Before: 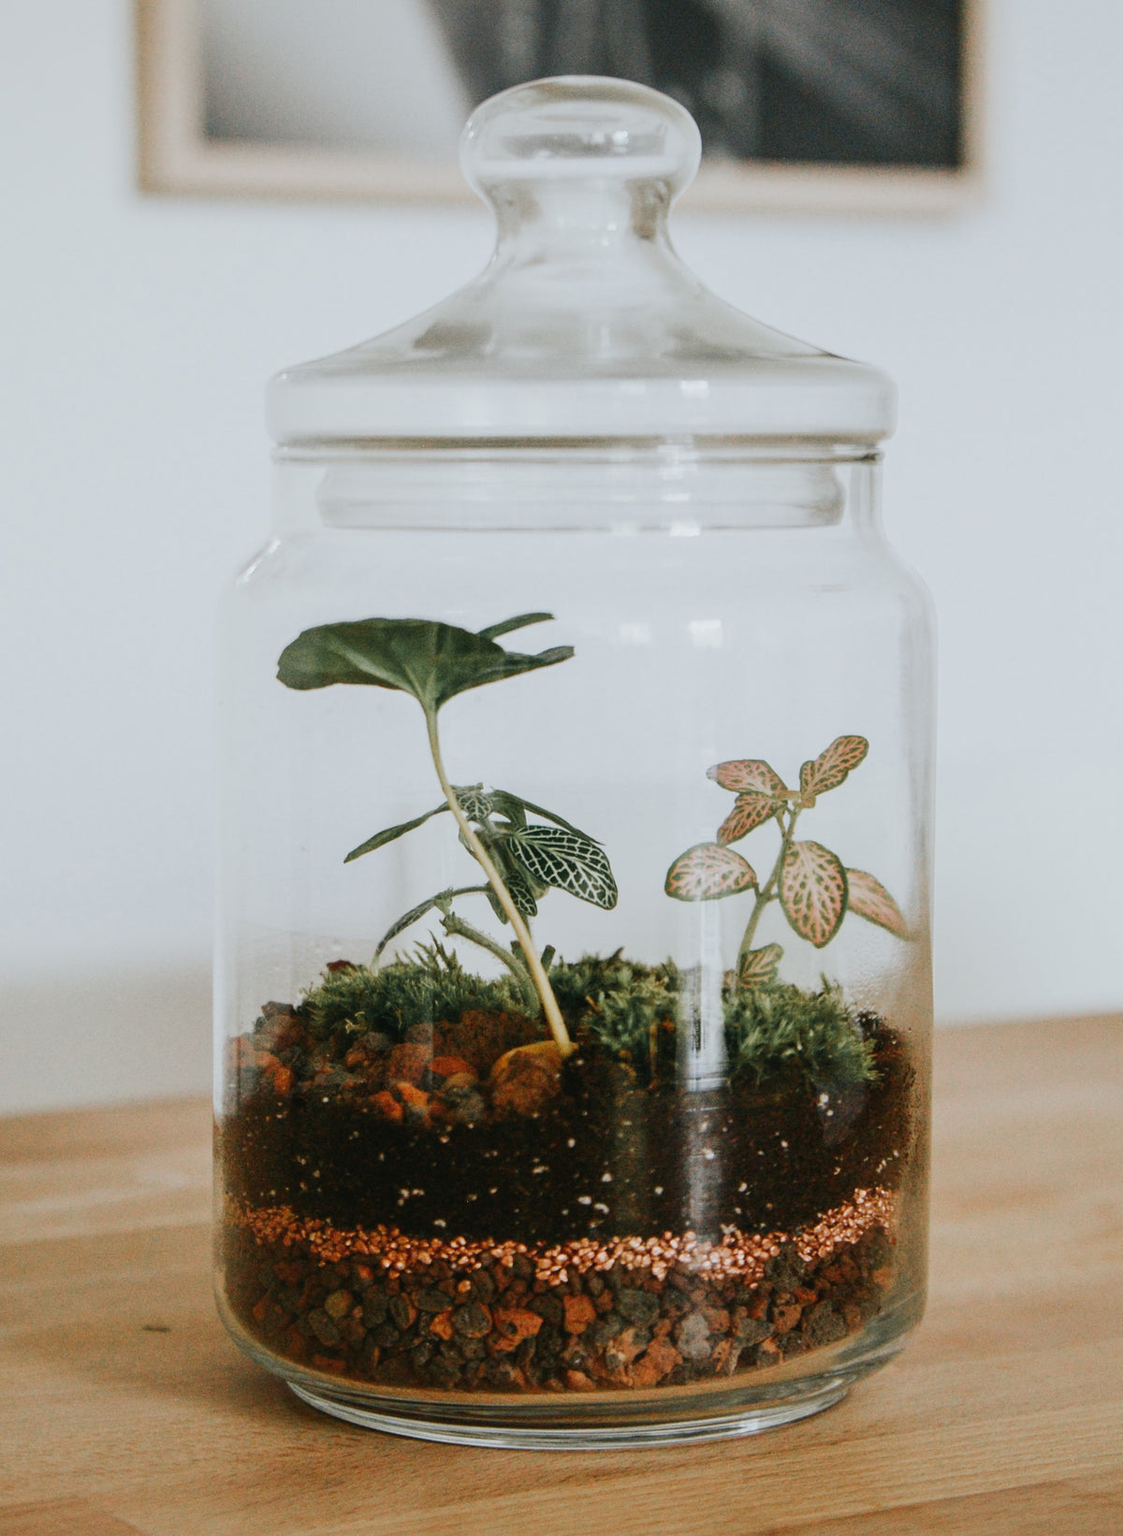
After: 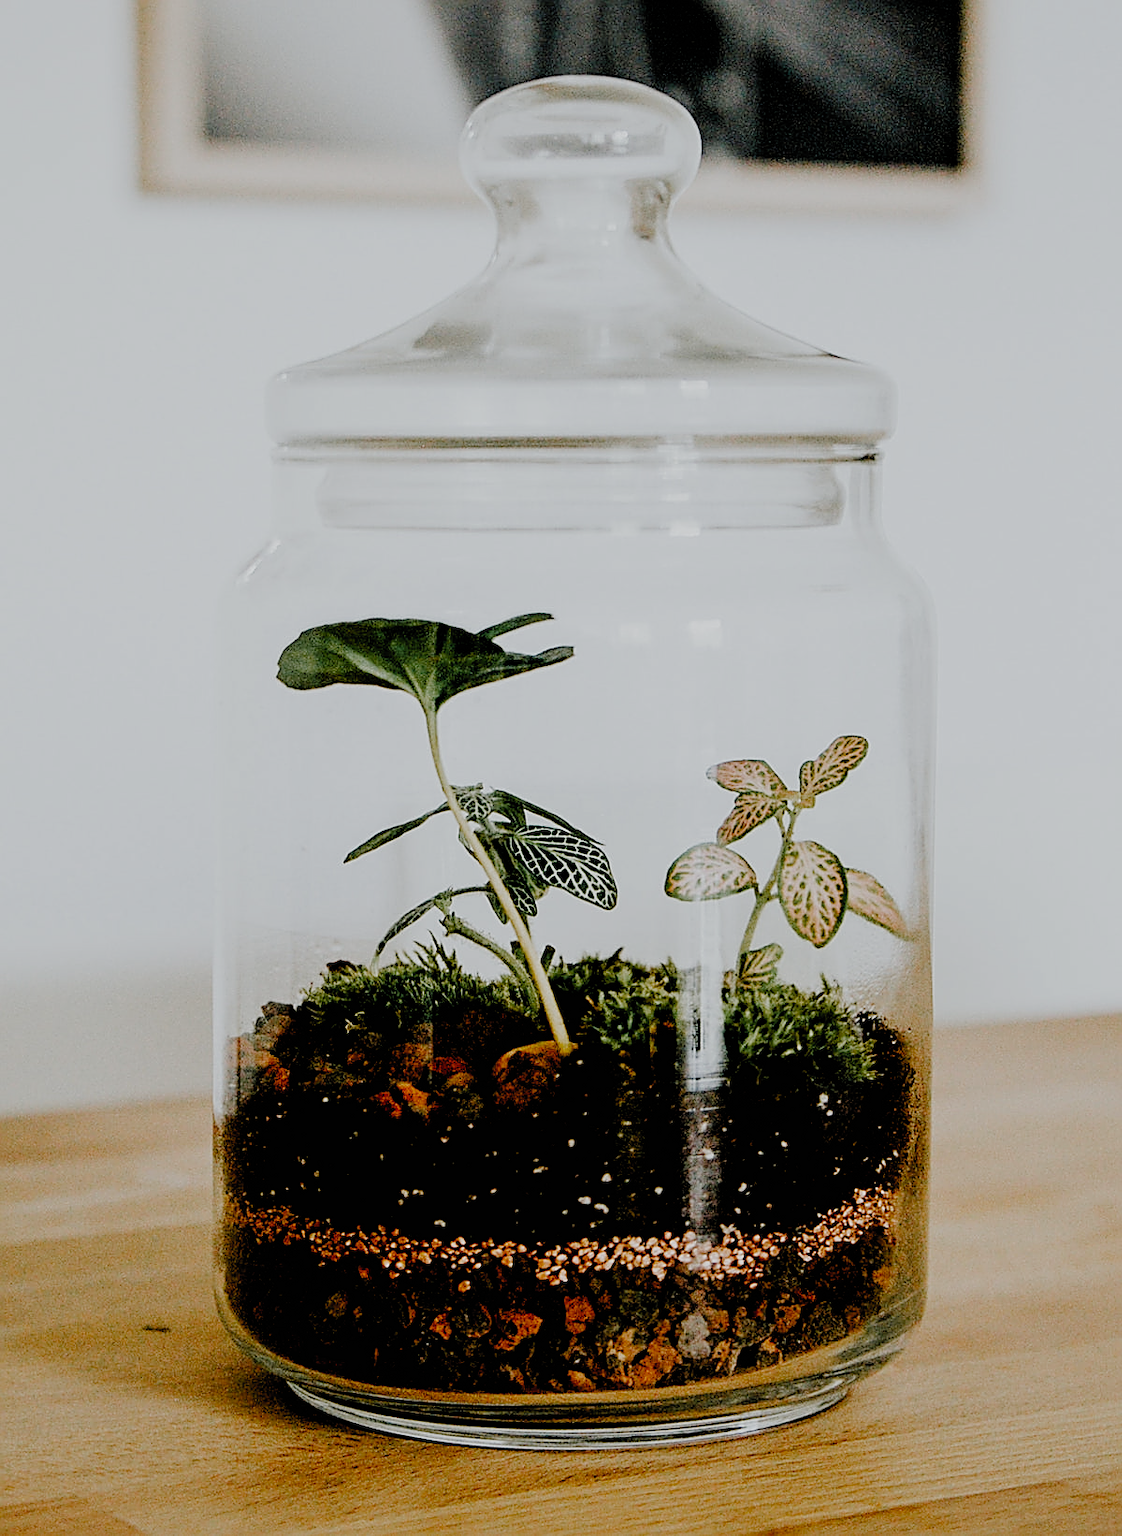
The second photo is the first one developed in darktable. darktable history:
filmic rgb: black relative exposure -2.85 EV, white relative exposure 4.56 EV, hardness 1.77, contrast 1.25, preserve chrominance no, color science v5 (2021)
sharpen: radius 1.685, amount 1.294
